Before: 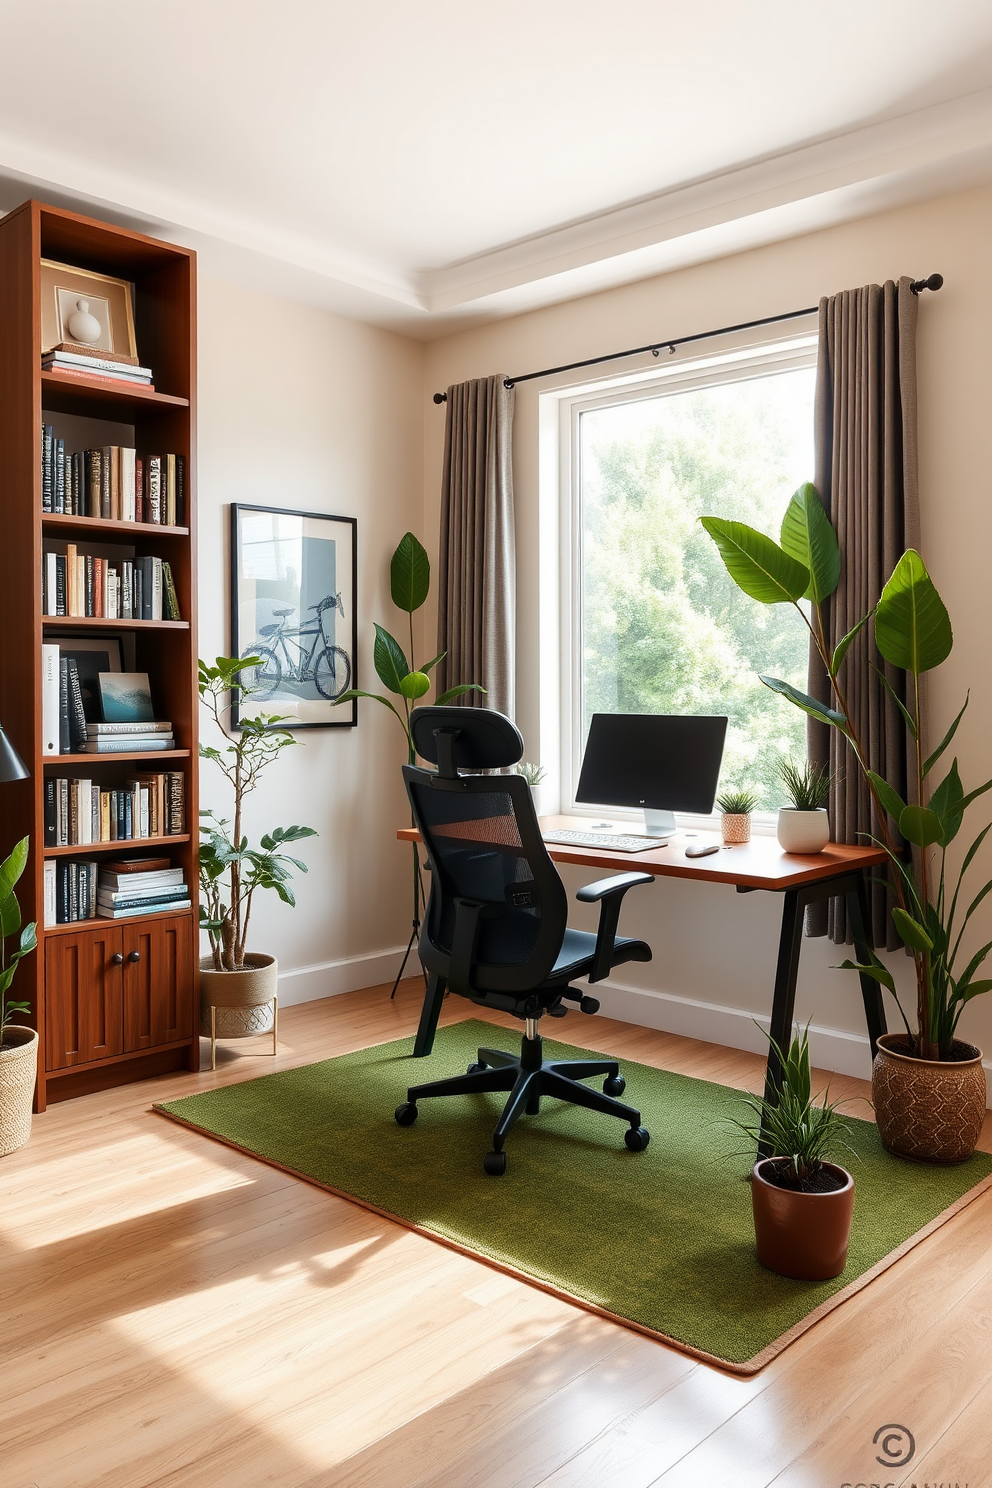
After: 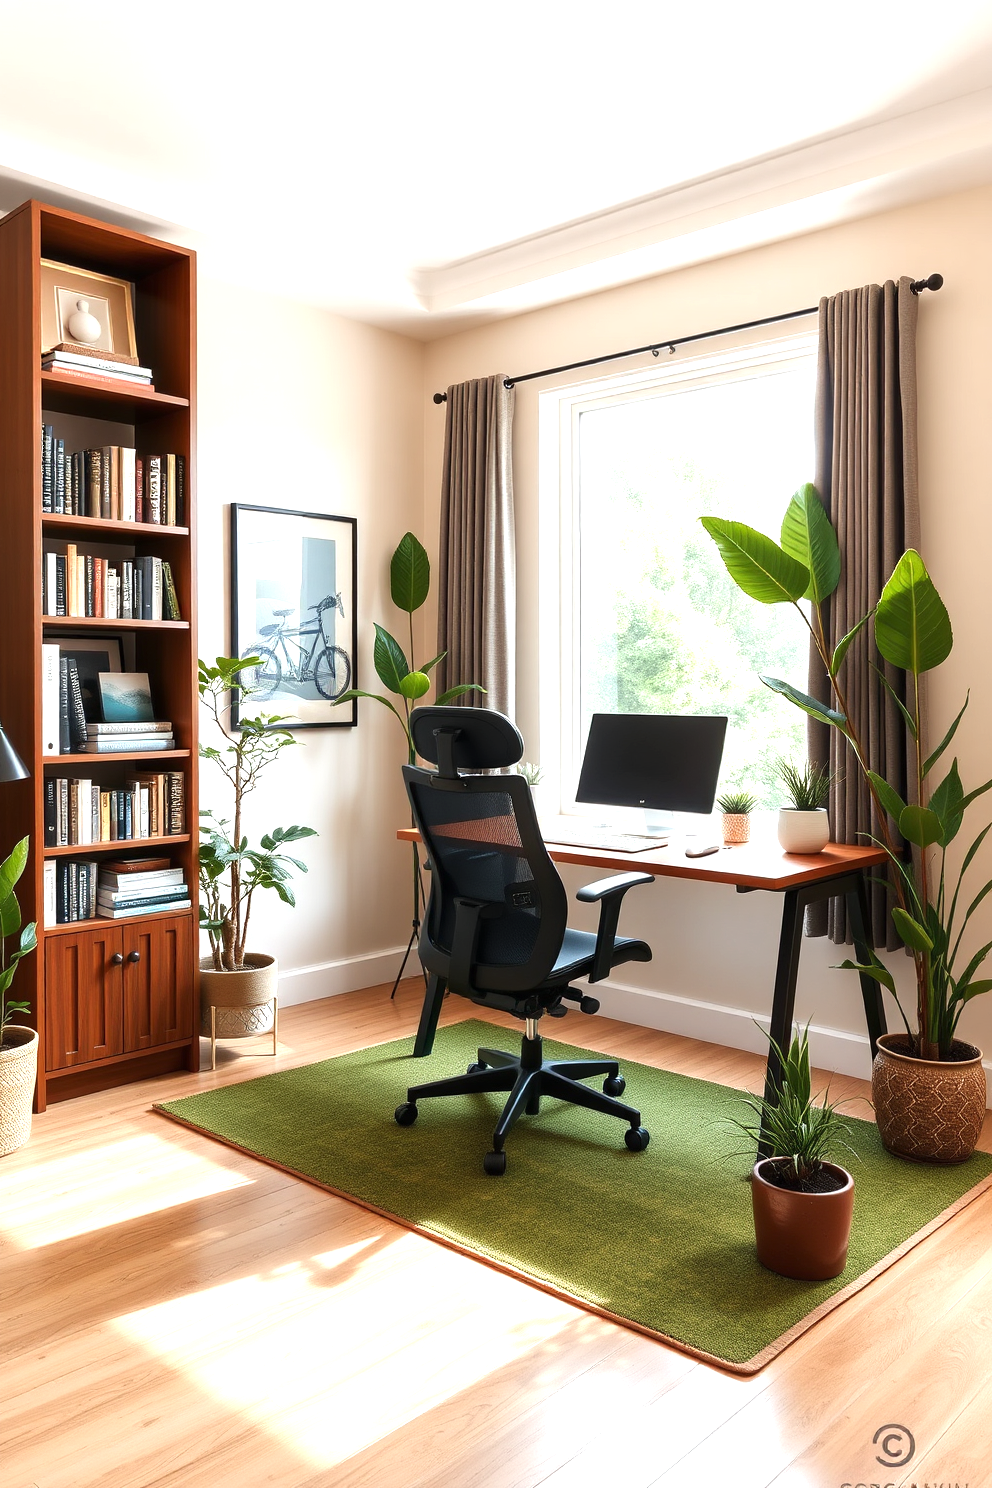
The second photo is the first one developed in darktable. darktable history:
exposure: black level correction 0, exposure 0.698 EV, compensate highlight preservation false
tone equalizer: mask exposure compensation -0.494 EV
